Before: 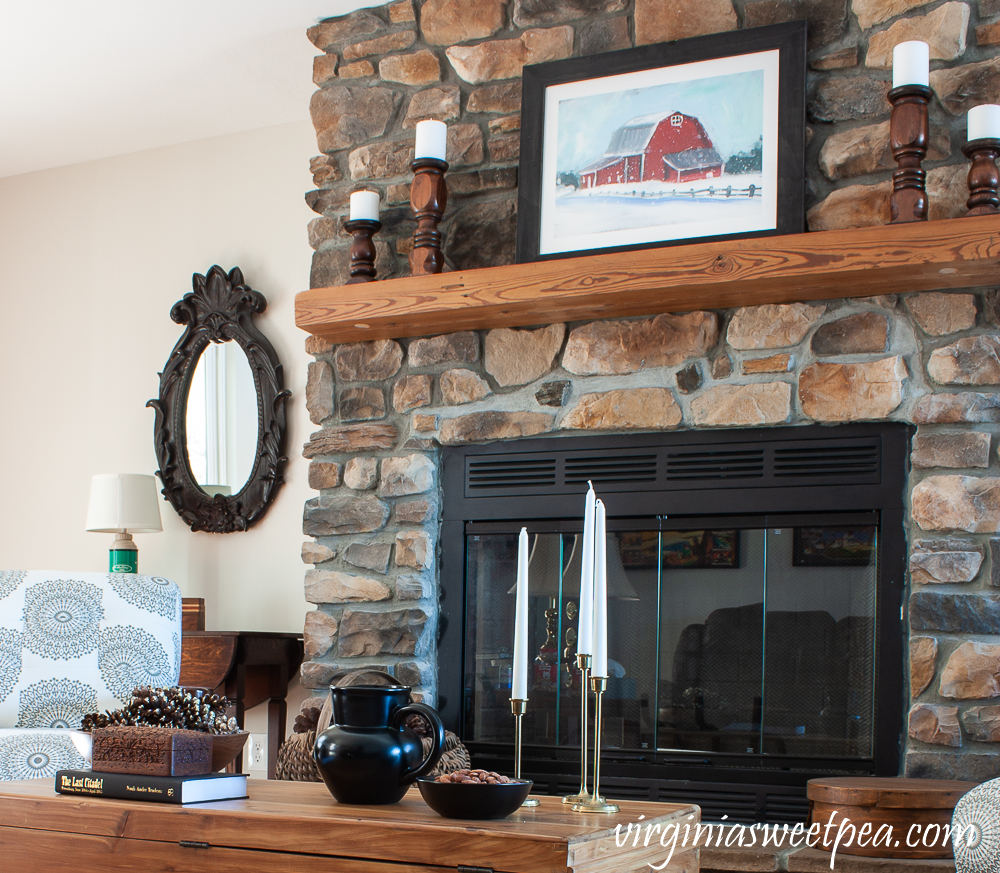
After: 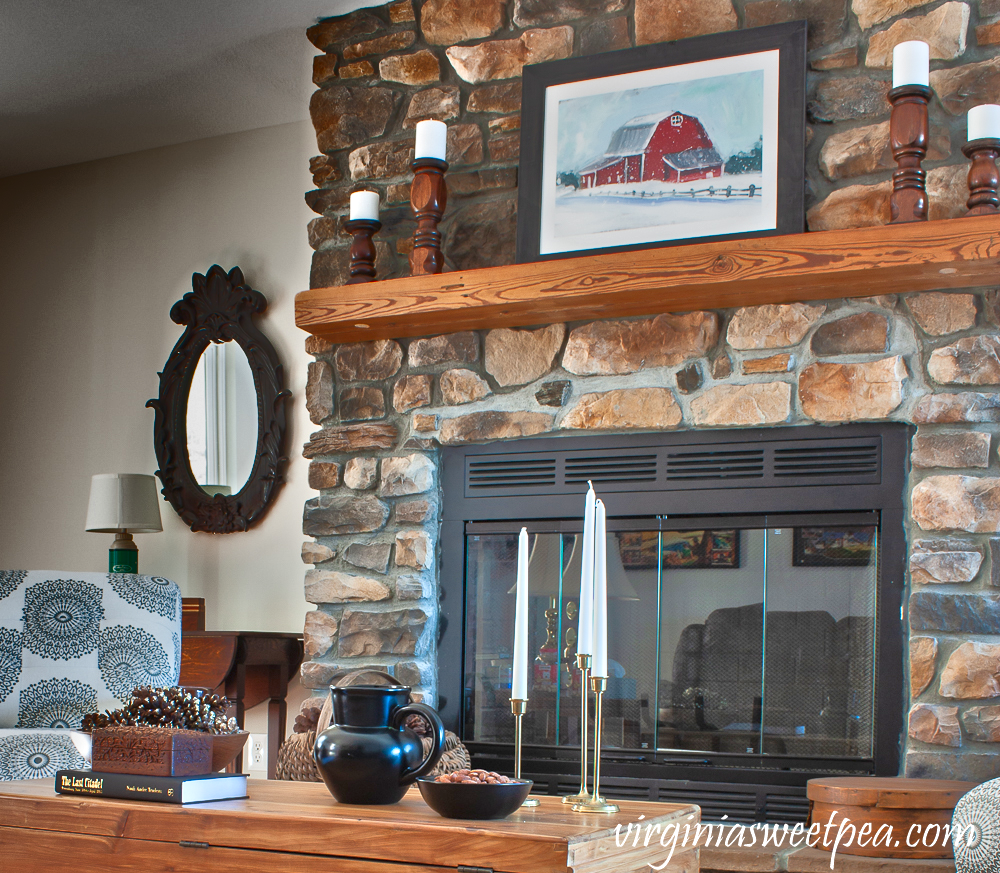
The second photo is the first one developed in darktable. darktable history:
tone equalizer: -8 EV 1.96 EV, -7 EV 2 EV, -6 EV 2 EV, -5 EV 1.97 EV, -4 EV 1.99 EV, -3 EV 1.47 EV, -2 EV 0.976 EV, -1 EV 0.514 EV
shadows and highlights: radius 123.11, shadows 98.76, white point adjustment -3.03, highlights -98.16, soften with gaussian
